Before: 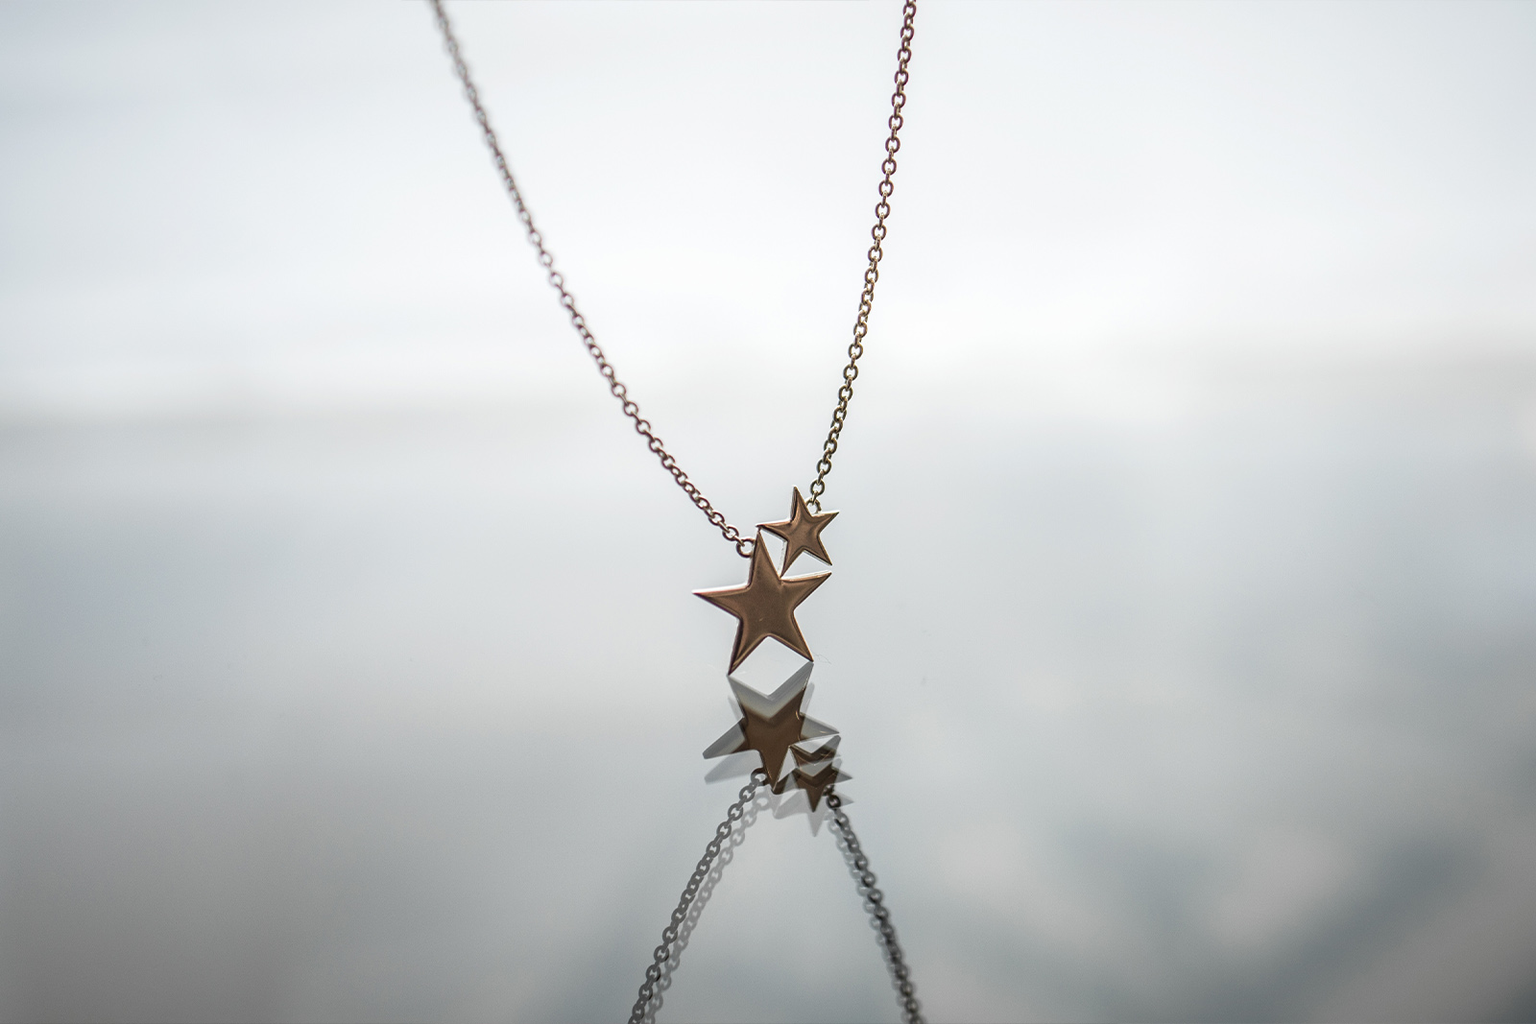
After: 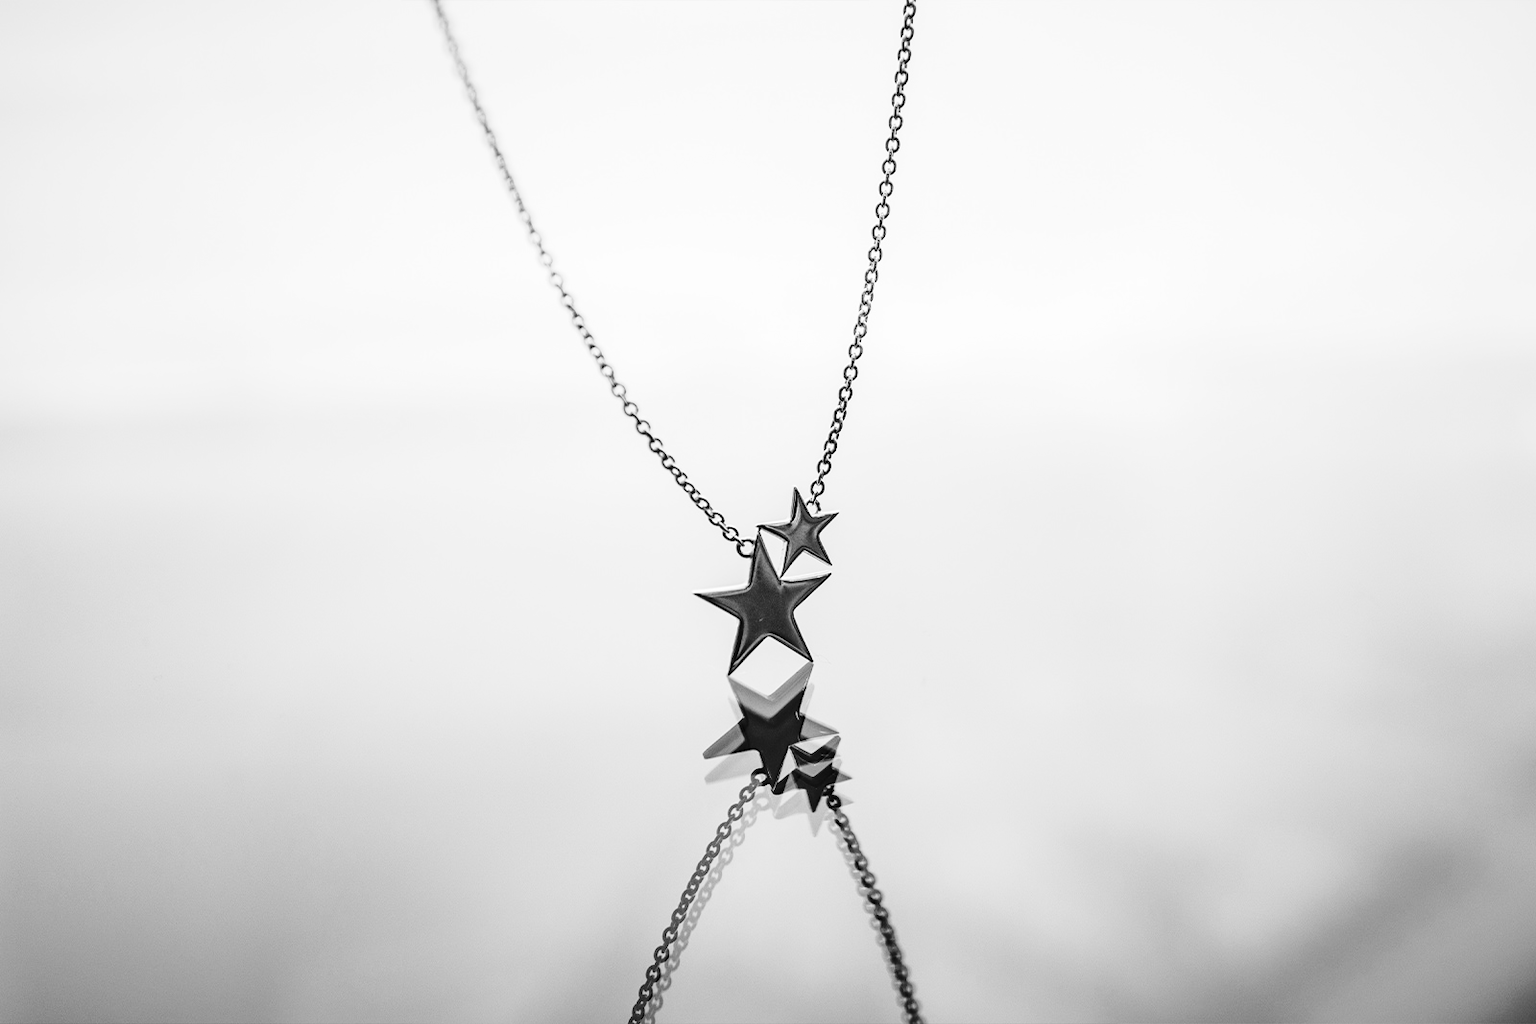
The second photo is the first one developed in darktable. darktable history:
color correction: highlights a* 0.816, highlights b* 2.78, saturation 1.1
monochrome: on, module defaults
tone curve: curves: ch0 [(0, 0) (0.179, 0.073) (0.265, 0.147) (0.463, 0.553) (0.51, 0.635) (0.716, 0.863) (1, 0.997)], color space Lab, linked channels, preserve colors none
